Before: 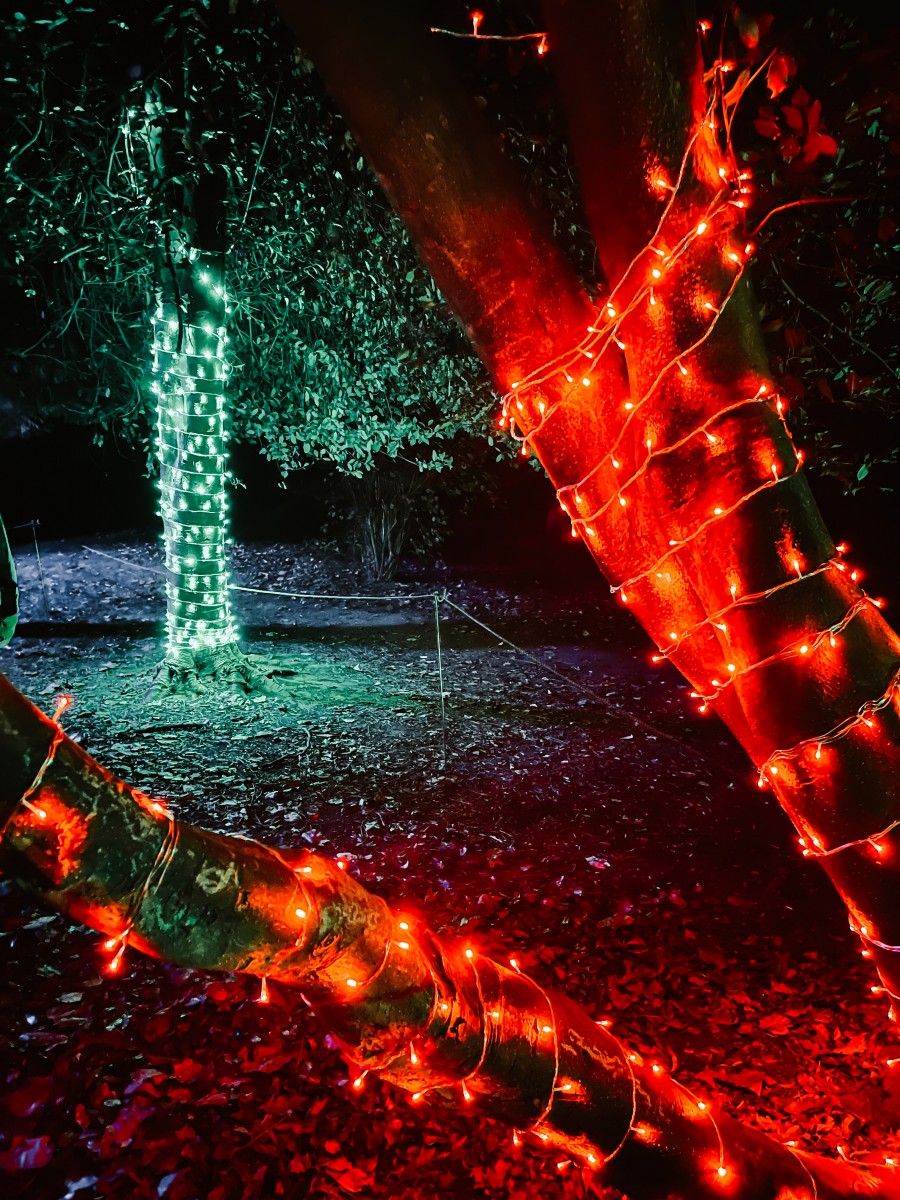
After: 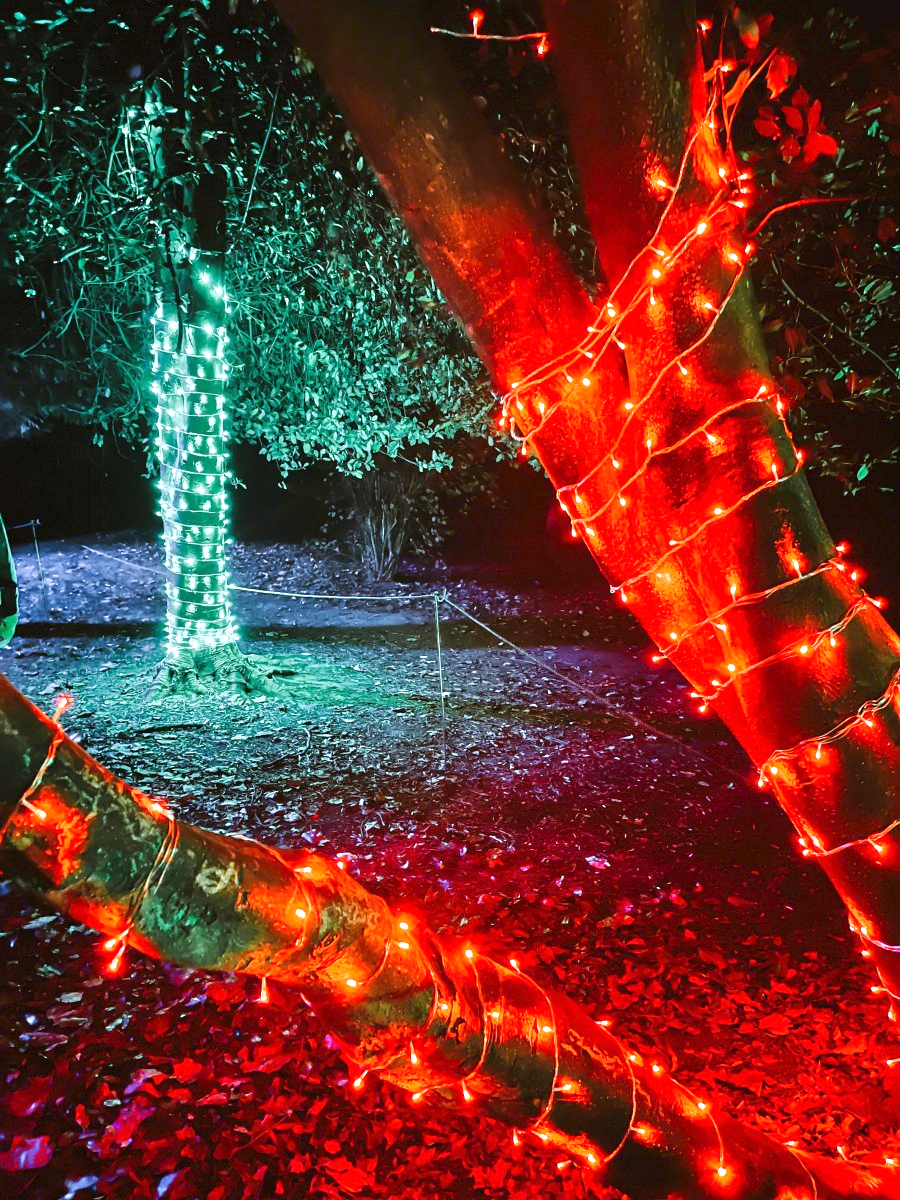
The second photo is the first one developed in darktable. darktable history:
tone equalizer: -8 EV 2 EV, -7 EV 2 EV, -6 EV 2 EV, -5 EV 2 EV, -4 EV 2 EV, -3 EV 1.5 EV, -2 EV 1 EV, -1 EV 0.5 EV
white balance: red 1.004, blue 1.096
